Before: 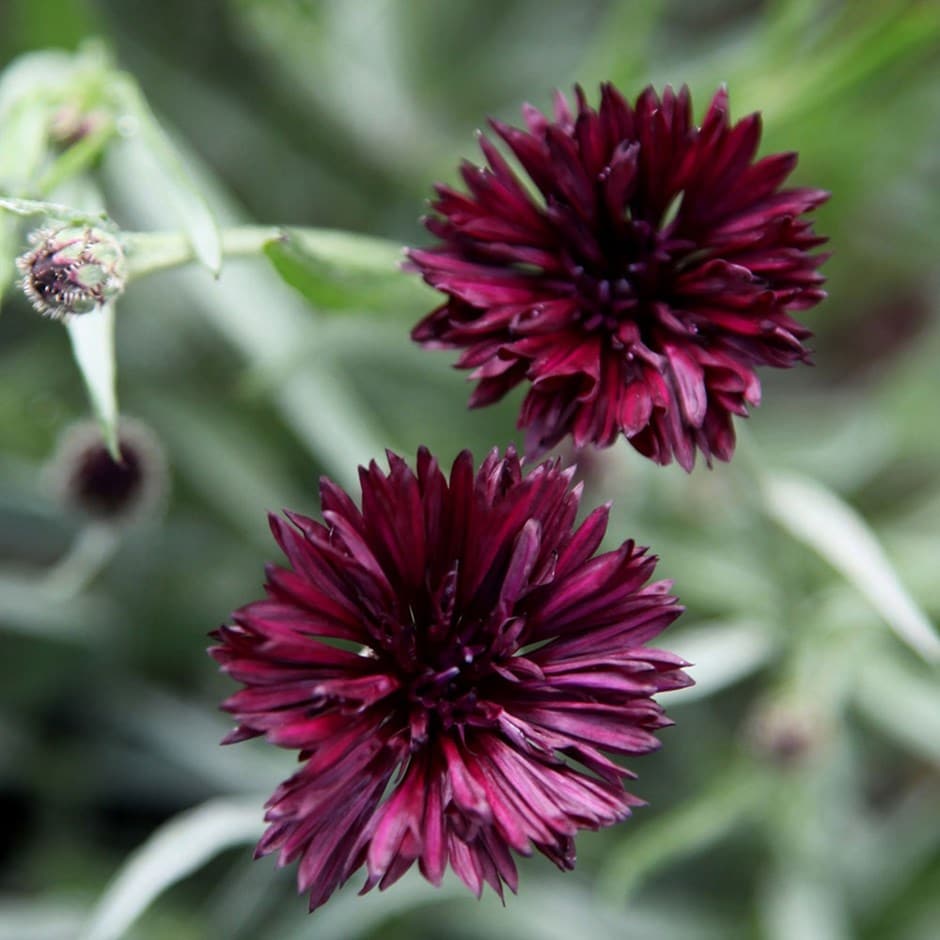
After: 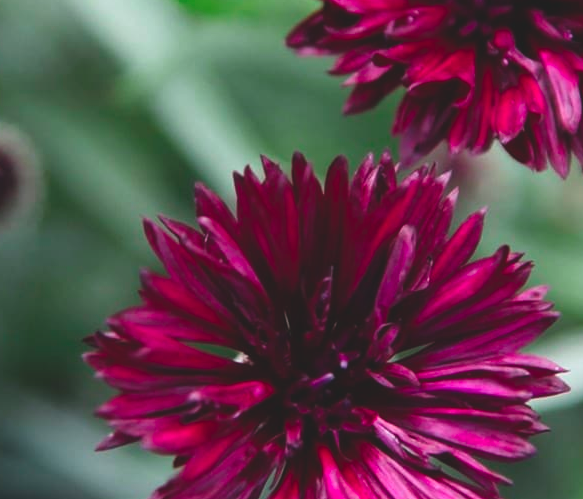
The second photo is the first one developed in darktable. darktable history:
color contrast: green-magenta contrast 1.73, blue-yellow contrast 1.15
crop: left 13.312%, top 31.28%, right 24.627%, bottom 15.582%
exposure: black level correction -0.015, exposure -0.125 EV, compensate highlight preservation false
